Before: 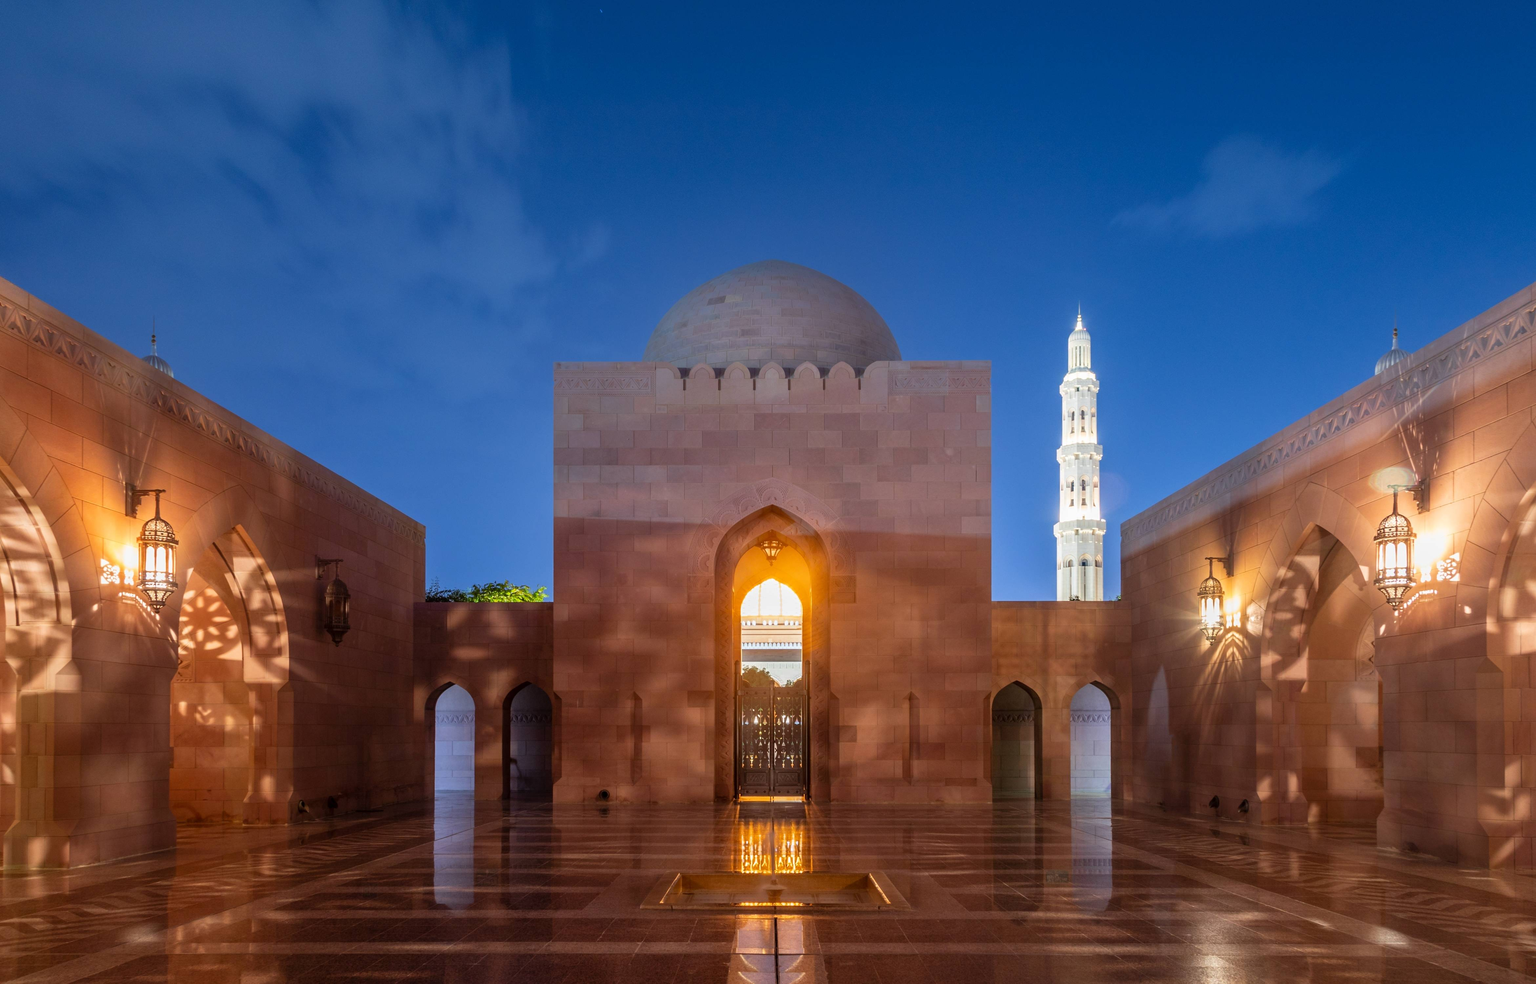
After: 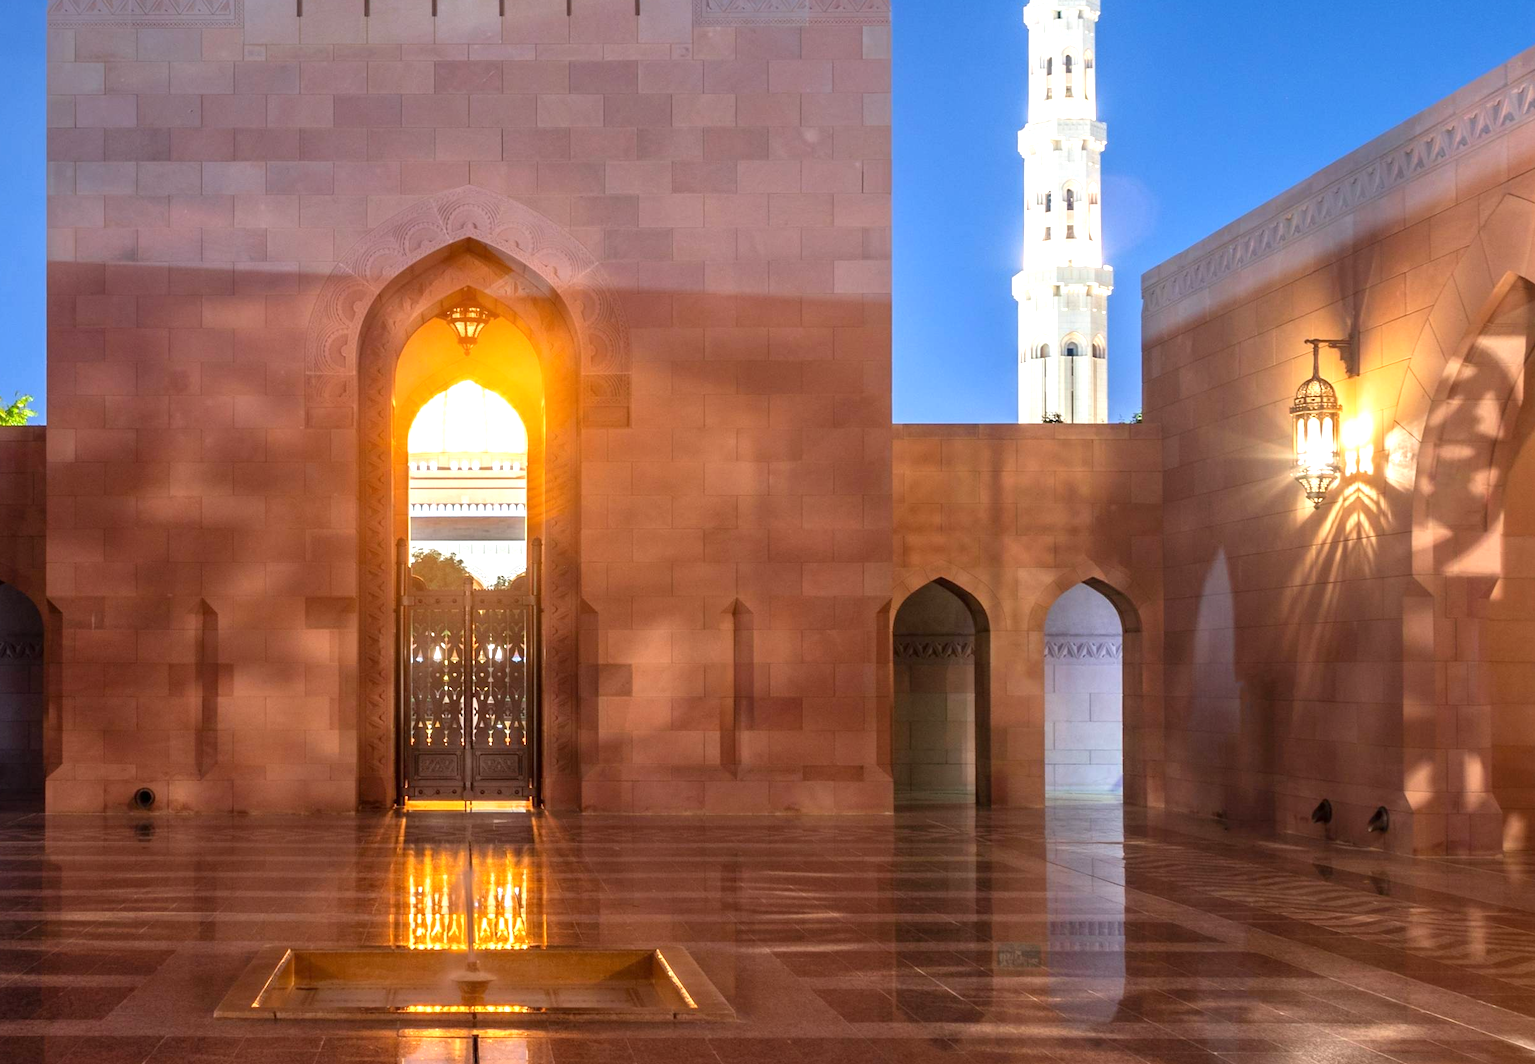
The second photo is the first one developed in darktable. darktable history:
crop: left 34.479%, top 38.822%, right 13.718%, bottom 5.172%
exposure: exposure 0.657 EV, compensate highlight preservation false
